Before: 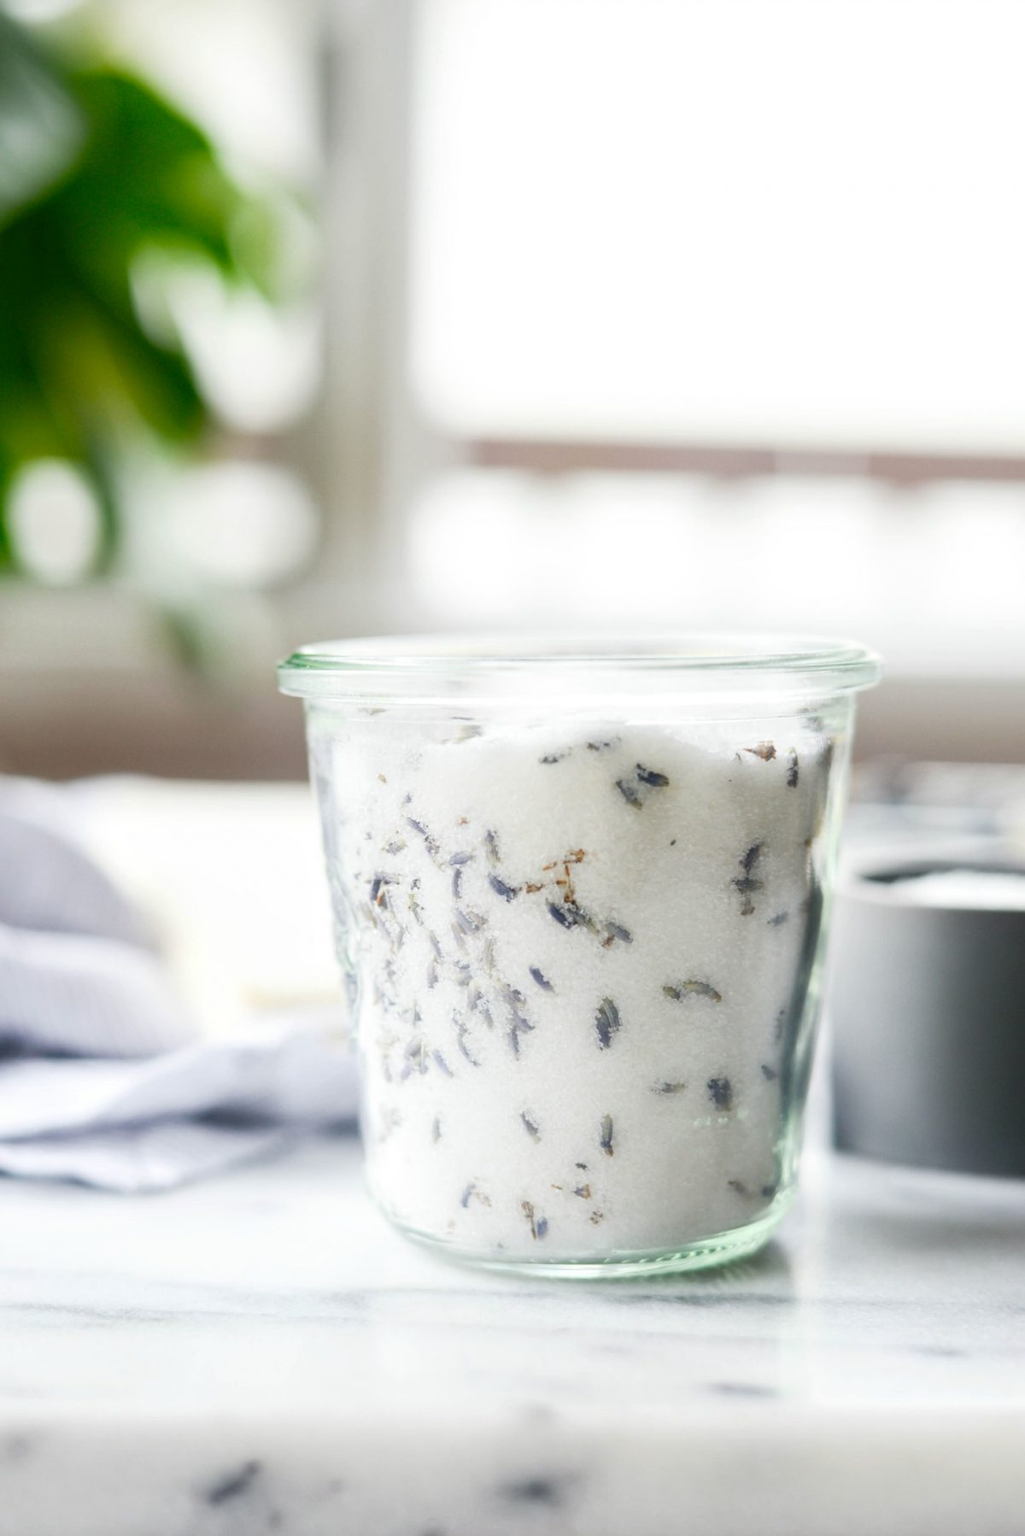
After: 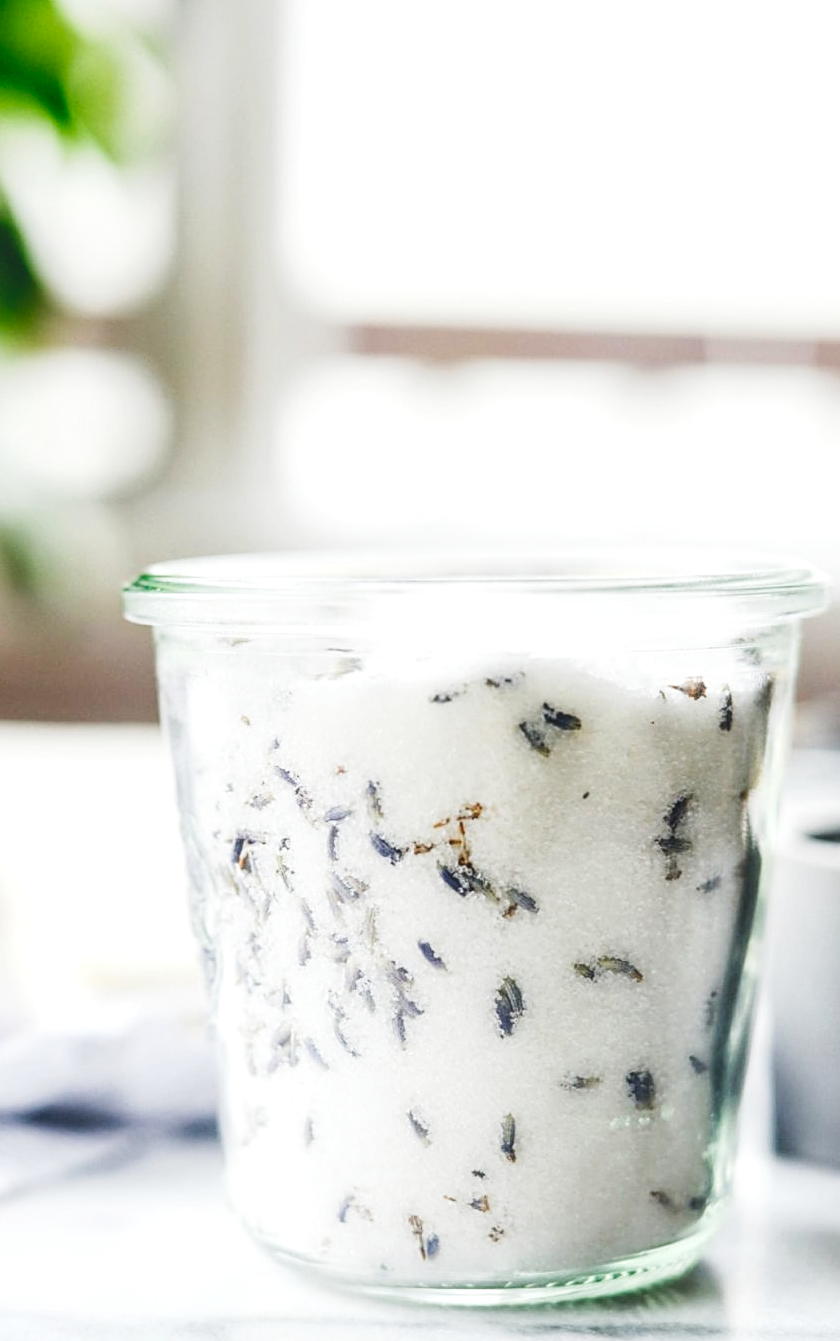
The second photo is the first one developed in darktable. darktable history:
crop and rotate: left 16.899%, top 10.682%, right 13.024%, bottom 14.724%
sharpen: on, module defaults
local contrast: on, module defaults
tone curve: curves: ch0 [(0, 0) (0.003, 0.103) (0.011, 0.103) (0.025, 0.105) (0.044, 0.108) (0.069, 0.108) (0.1, 0.111) (0.136, 0.121) (0.177, 0.145) (0.224, 0.174) (0.277, 0.223) (0.335, 0.289) (0.399, 0.374) (0.468, 0.47) (0.543, 0.579) (0.623, 0.687) (0.709, 0.787) (0.801, 0.879) (0.898, 0.942) (1, 1)], preserve colors none
tone equalizer: -8 EV 0.045 EV, edges refinement/feathering 500, mask exposure compensation -1.57 EV, preserve details no
